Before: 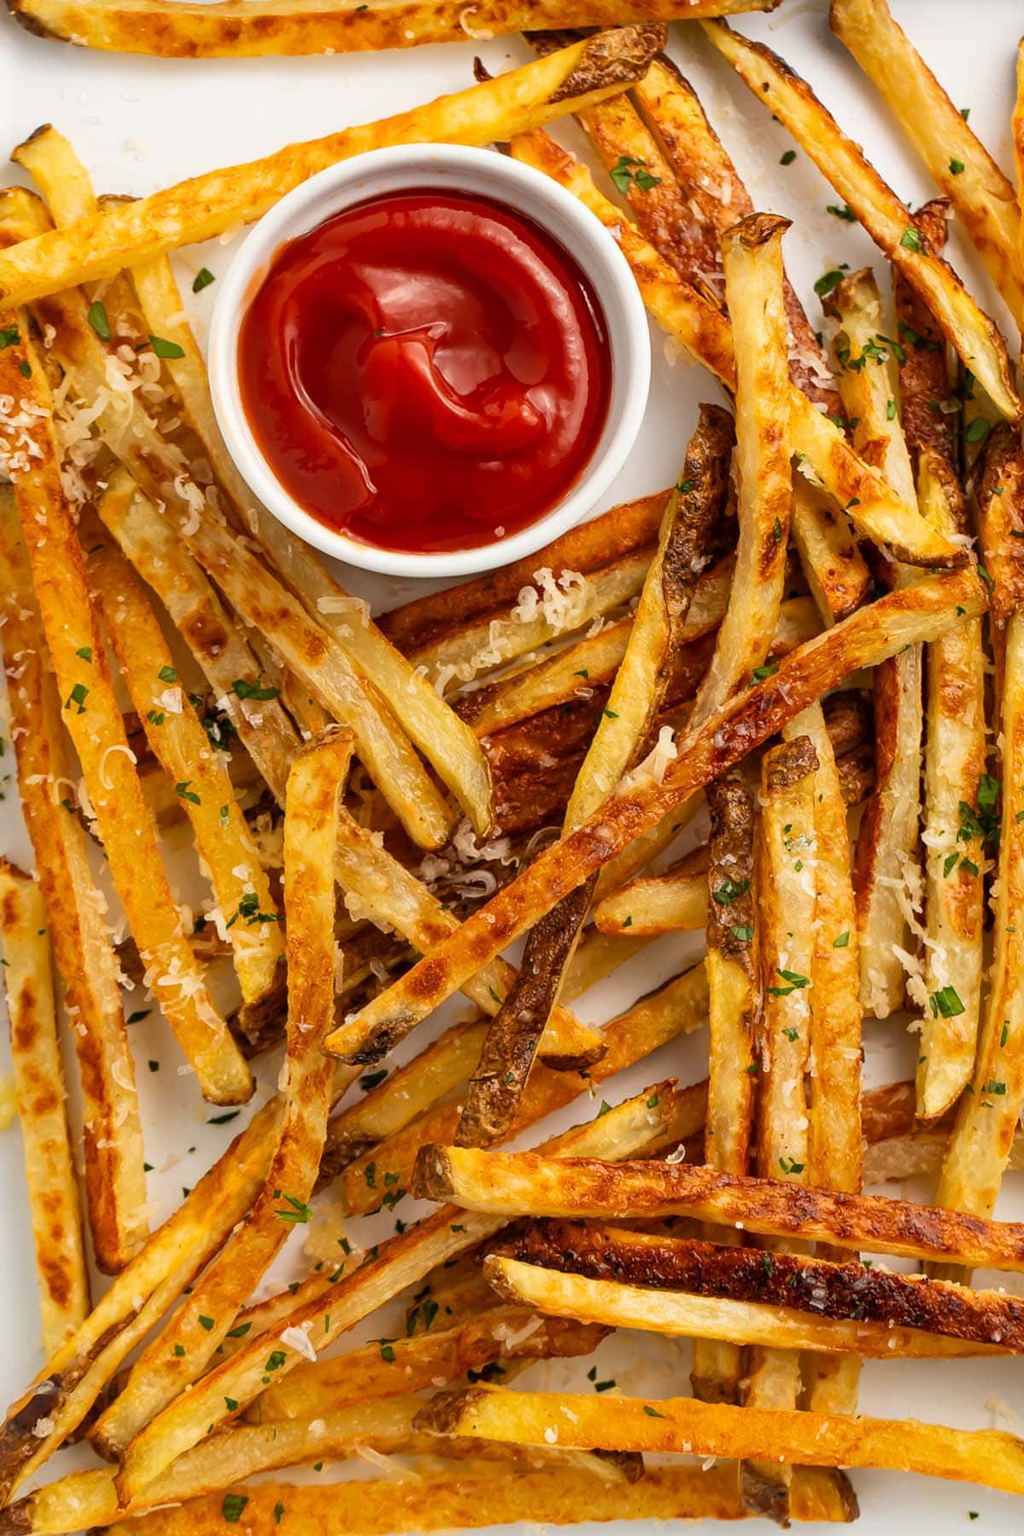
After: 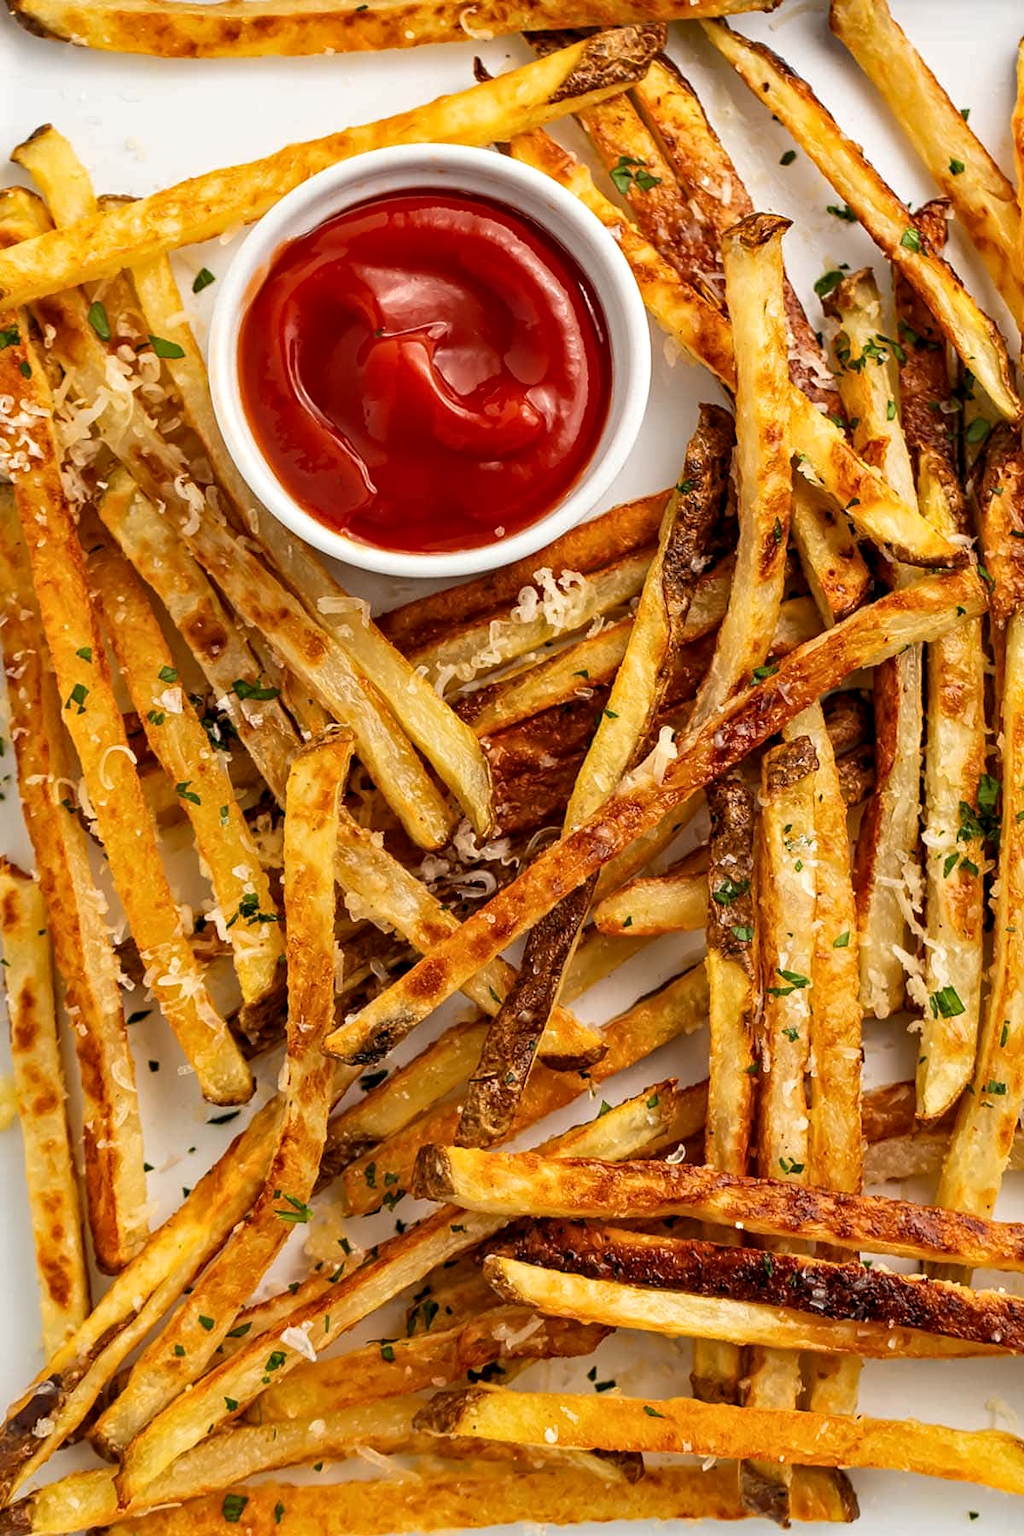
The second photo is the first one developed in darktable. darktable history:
contrast equalizer: y [[0.509, 0.514, 0.523, 0.542, 0.578, 0.603], [0.5 ×6], [0.509, 0.514, 0.523, 0.542, 0.578, 0.603], [0.001, 0.002, 0.003, 0.005, 0.01, 0.013], [0.001, 0.002, 0.003, 0.005, 0.01, 0.013]]
